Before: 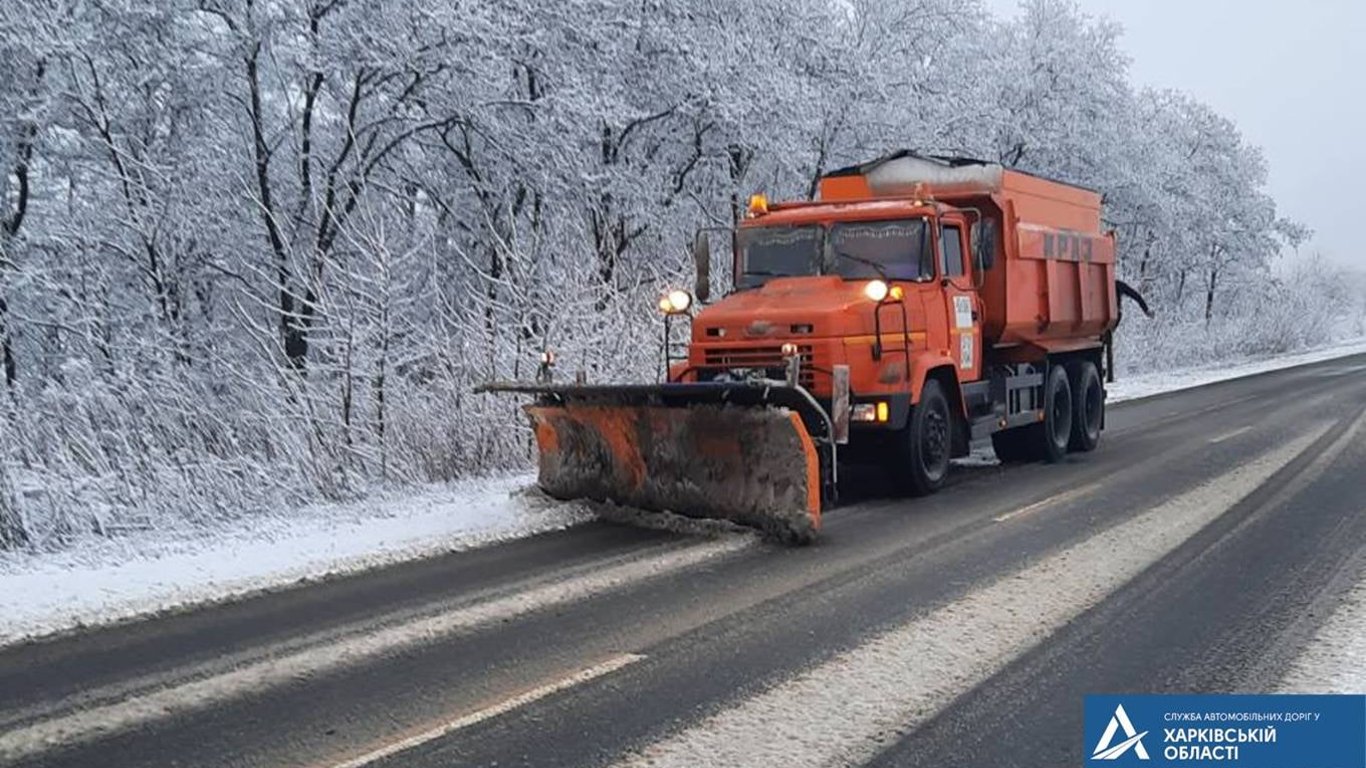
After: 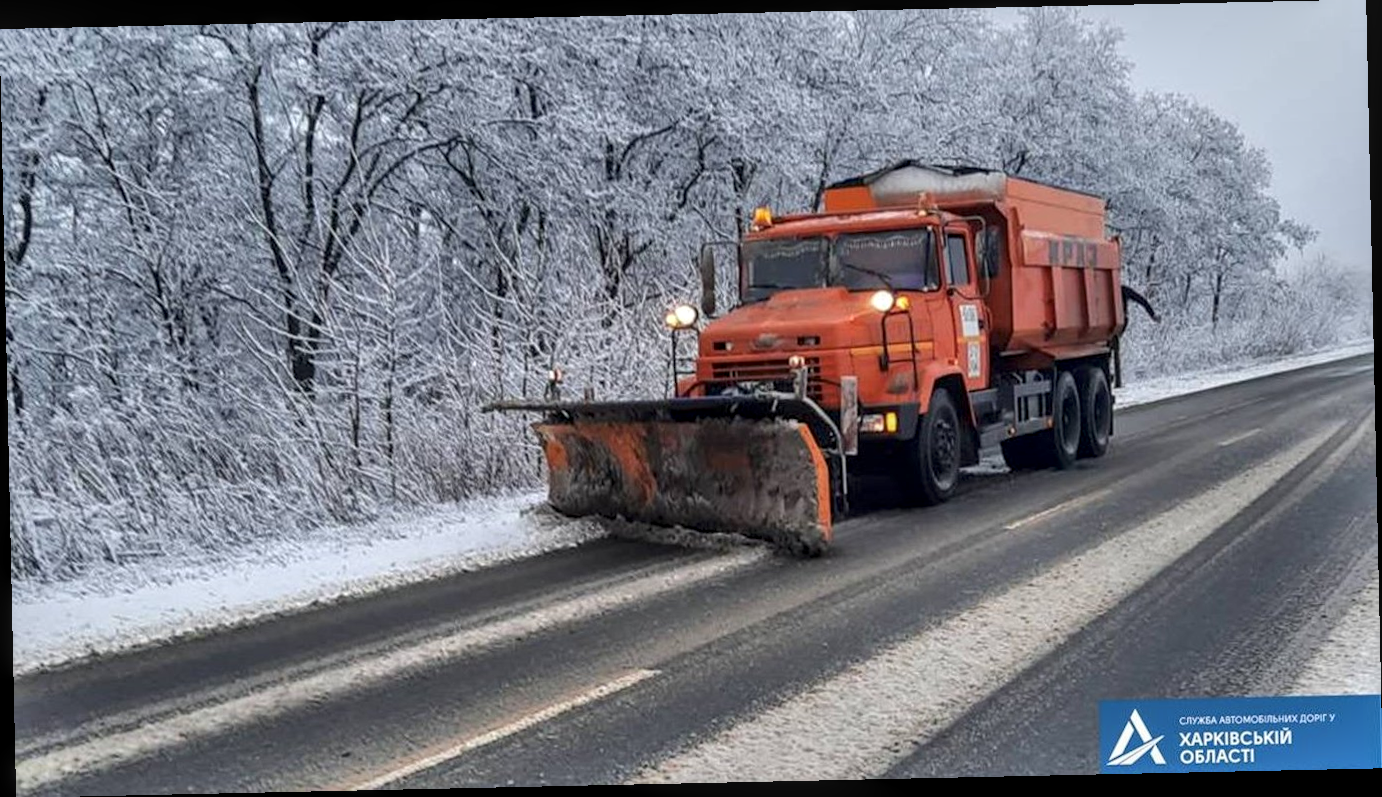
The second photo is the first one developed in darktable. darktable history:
local contrast: detail 130%
exposure: exposure -0.041 EV, compensate highlight preservation false
shadows and highlights: low approximation 0.01, soften with gaussian
rotate and perspective: rotation -1.24°, automatic cropping off
